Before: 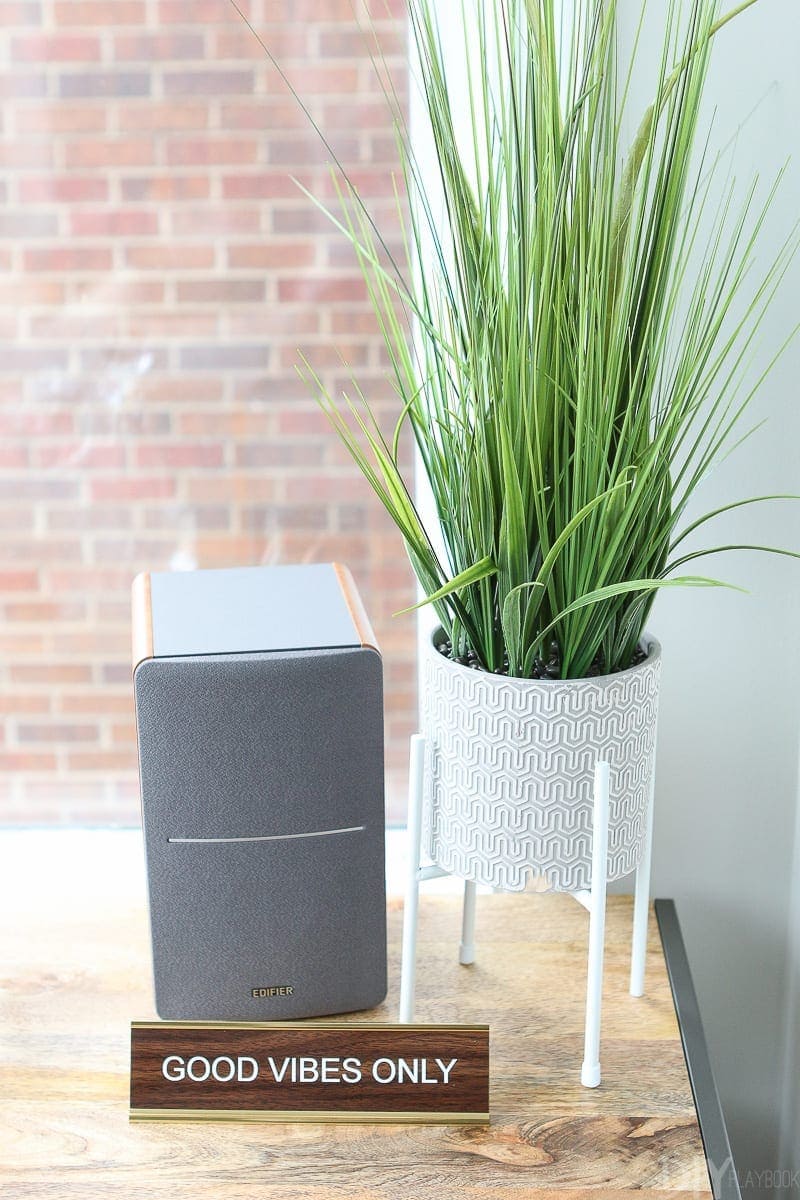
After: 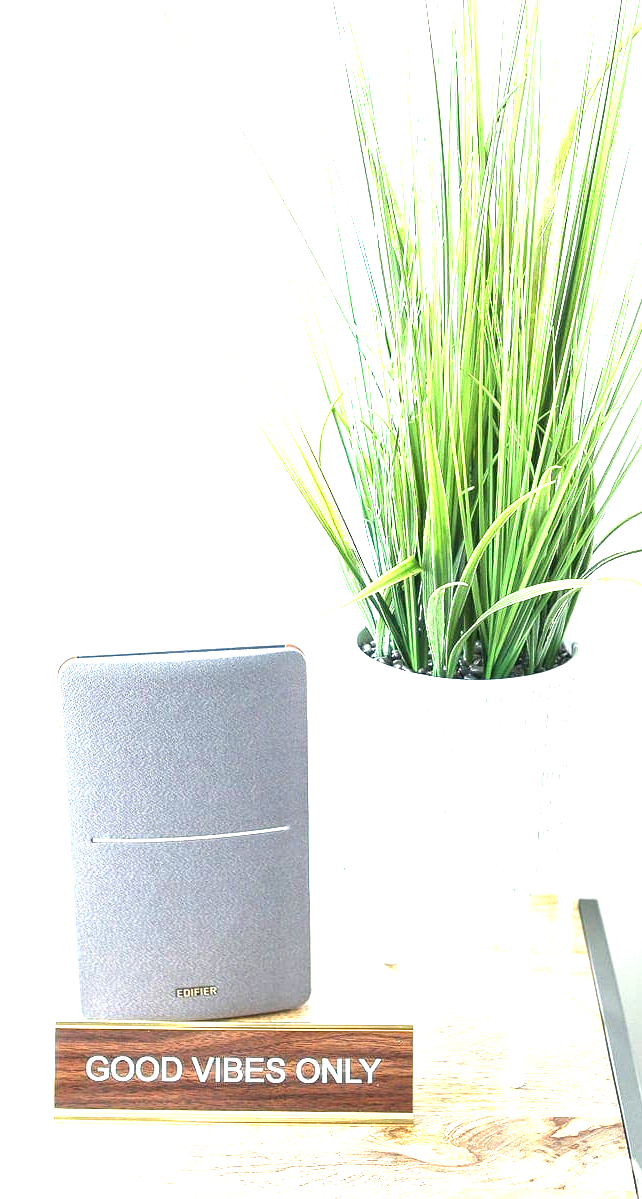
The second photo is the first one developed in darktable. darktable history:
exposure: black level correction 0.001, exposure 1.828 EV, compensate highlight preservation false
color correction: highlights a* 0.38, highlights b* 2.73, shadows a* -1.39, shadows b* -4.36
crop and rotate: left 9.587%, right 10.161%
